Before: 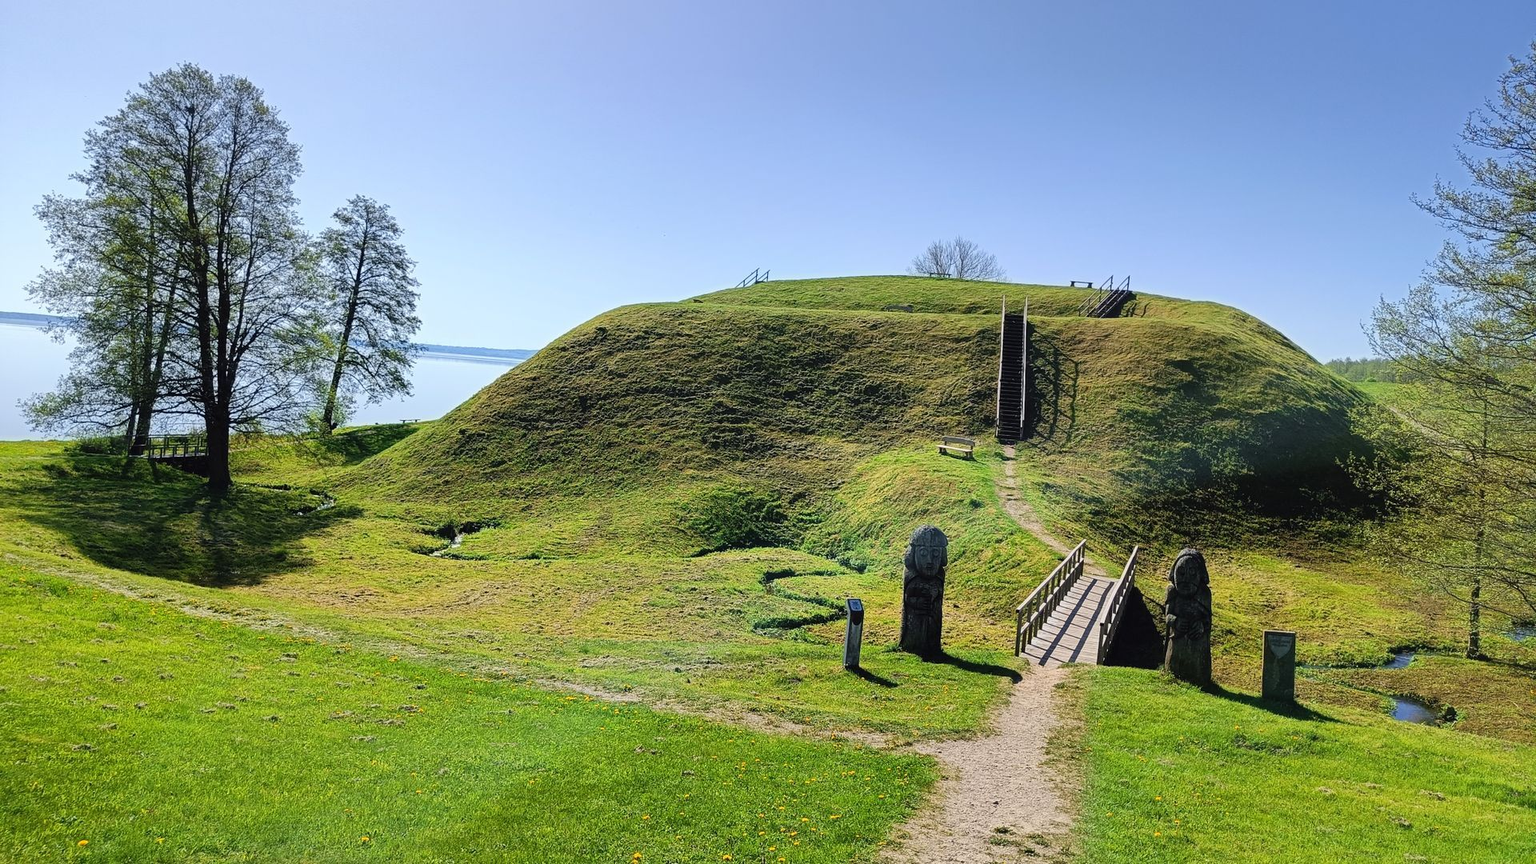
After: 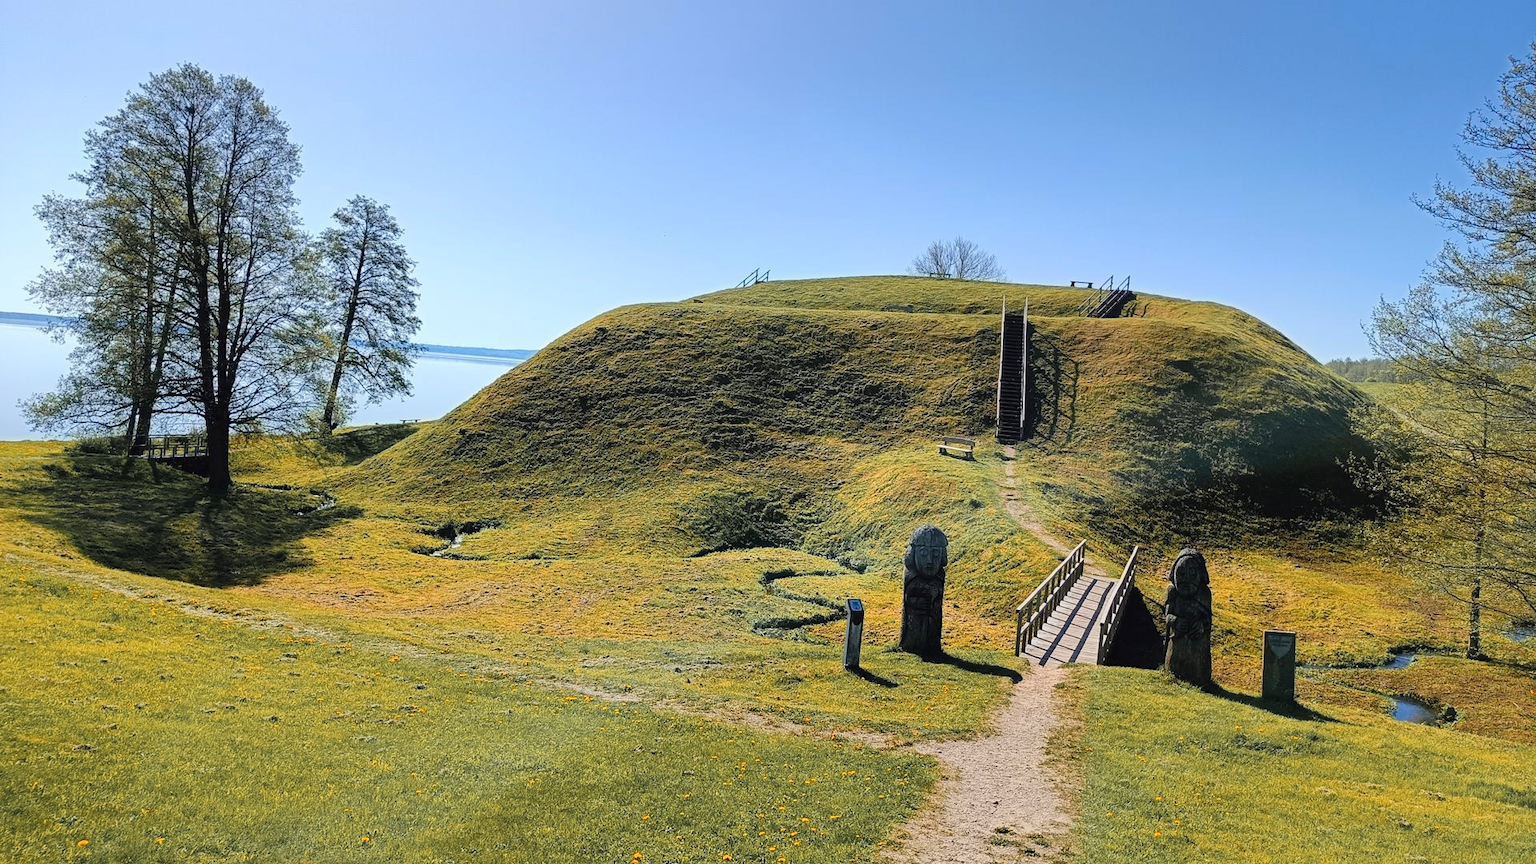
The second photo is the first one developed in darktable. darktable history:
white balance: emerald 1
bloom: size 3%, threshold 100%, strength 0%
color zones: curves: ch1 [(0.263, 0.53) (0.376, 0.287) (0.487, 0.512) (0.748, 0.547) (1, 0.513)]; ch2 [(0.262, 0.45) (0.751, 0.477)], mix 31.98%
